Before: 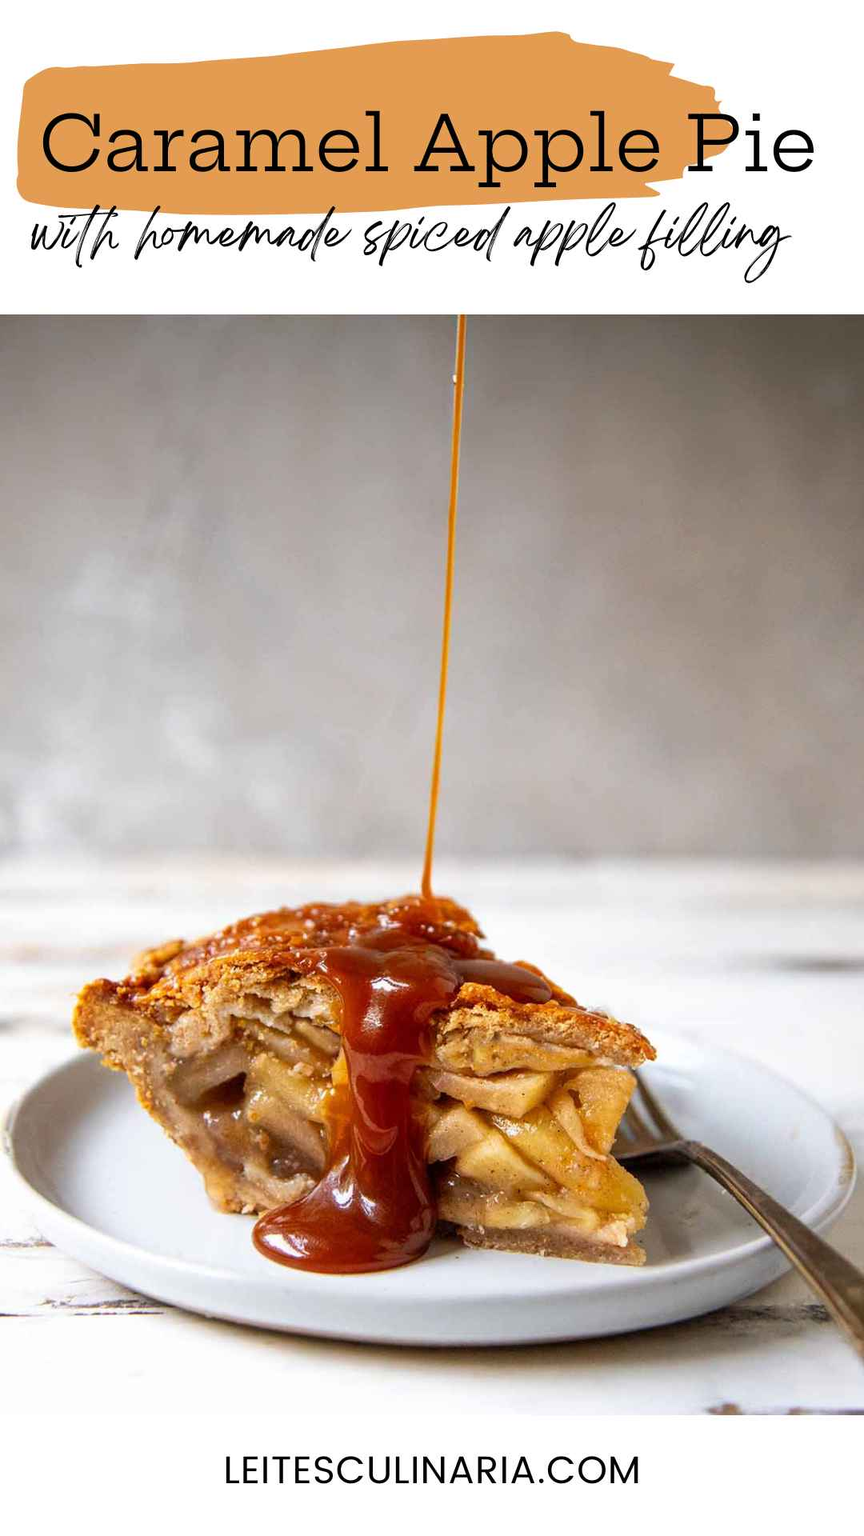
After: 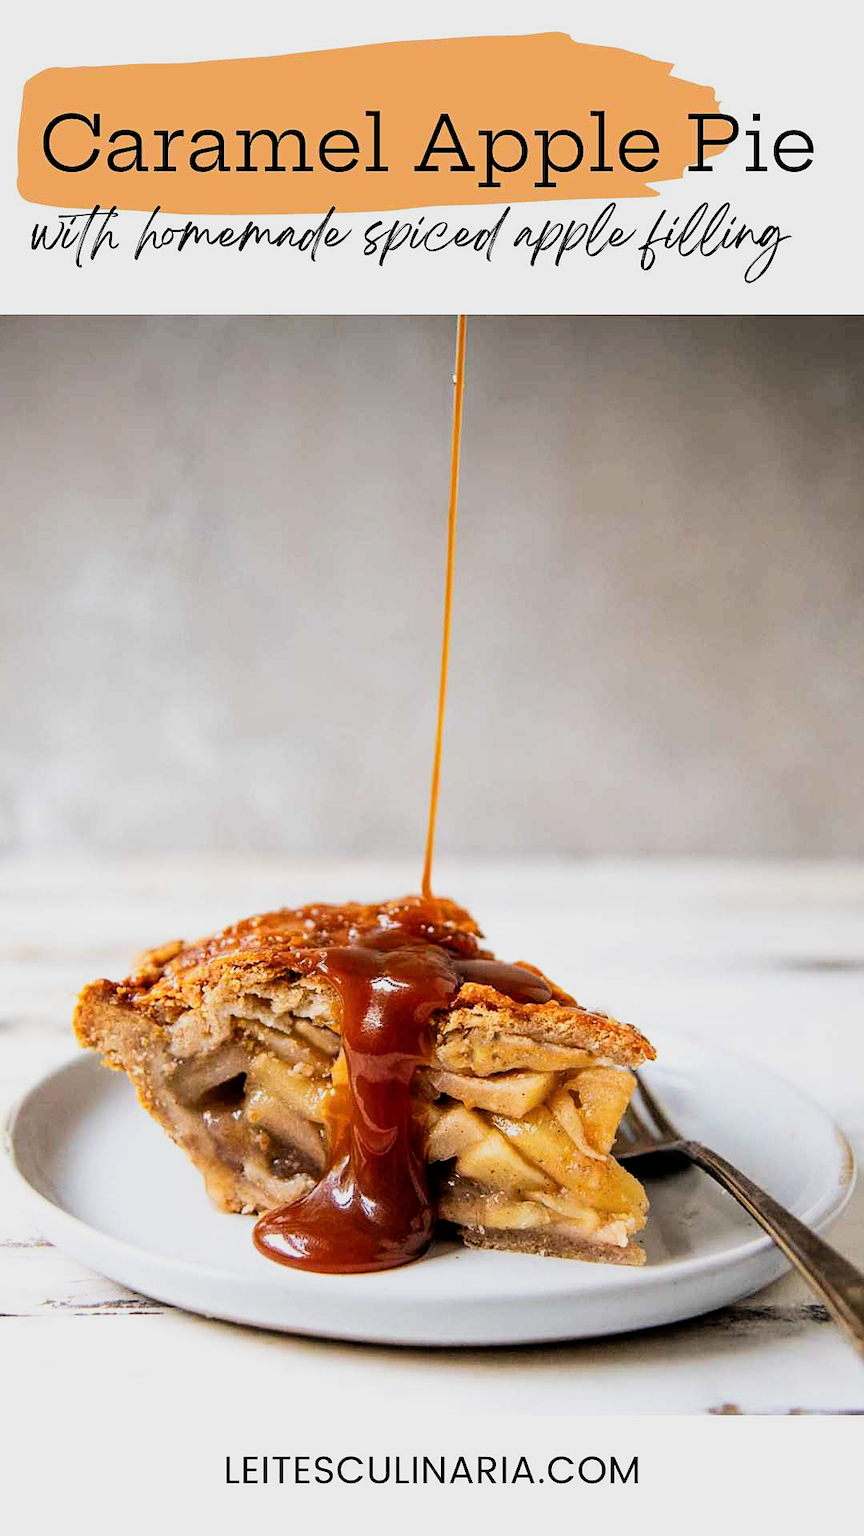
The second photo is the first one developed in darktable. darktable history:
filmic rgb: black relative exposure -5.02 EV, white relative exposure 3.96 EV, hardness 2.91, contrast 1.3, highlights saturation mix -28.6%
exposure: exposure 0.2 EV, compensate exposure bias true, compensate highlight preservation false
sharpen: radius 1.273, amount 0.296, threshold 0.091
levels: gray 50.79%
